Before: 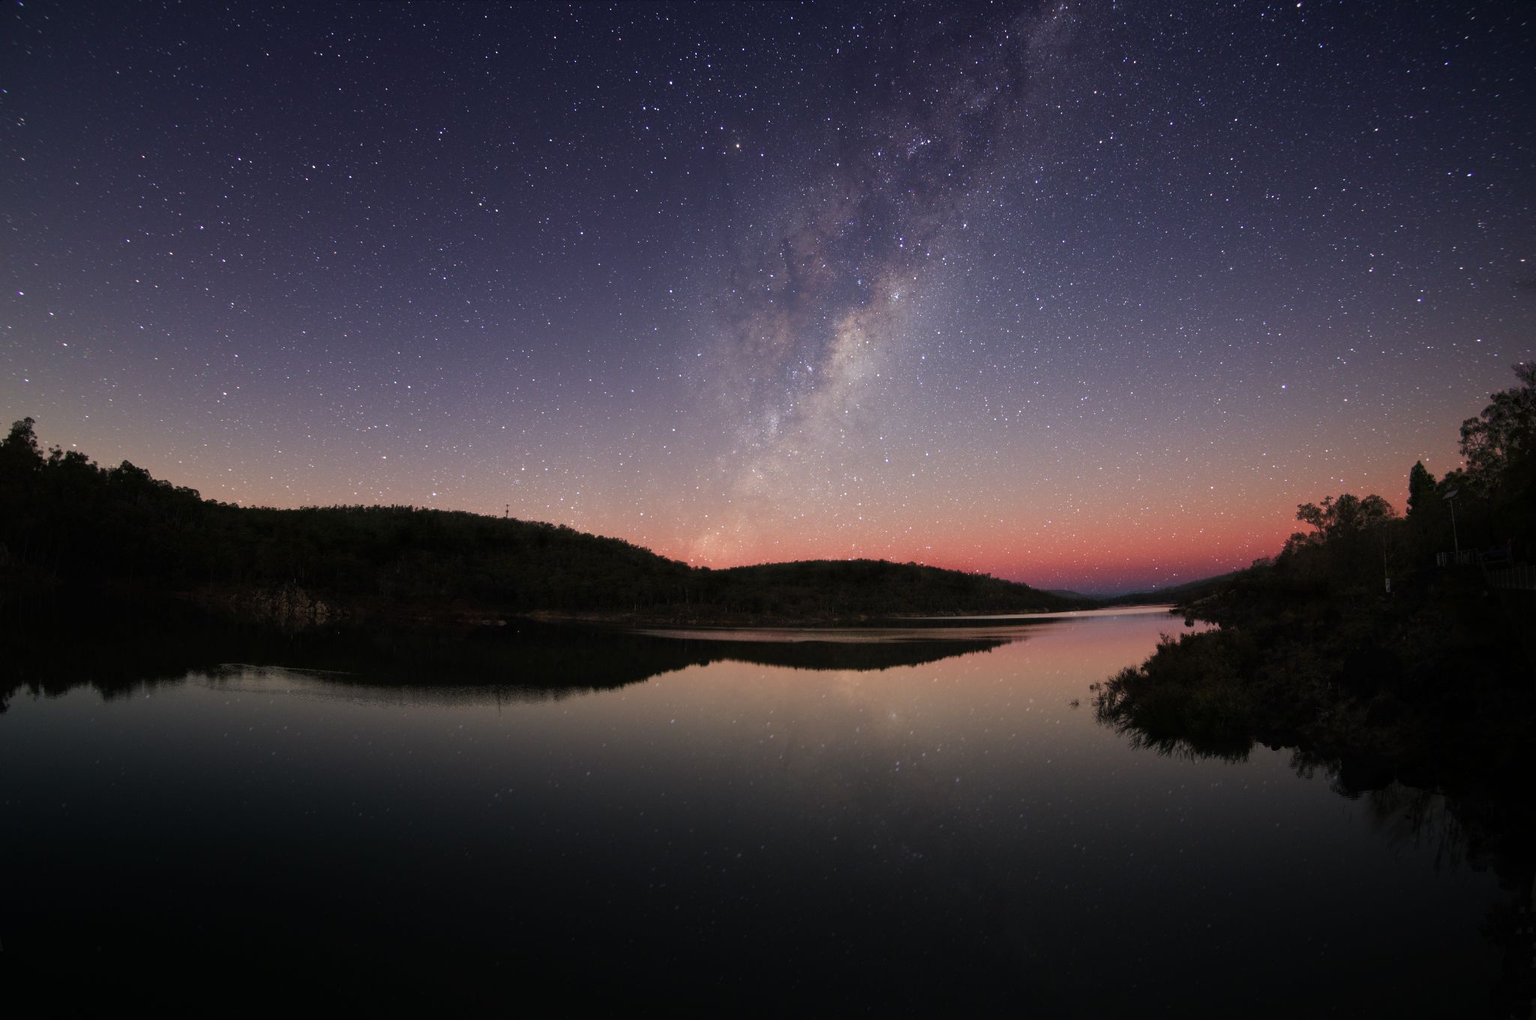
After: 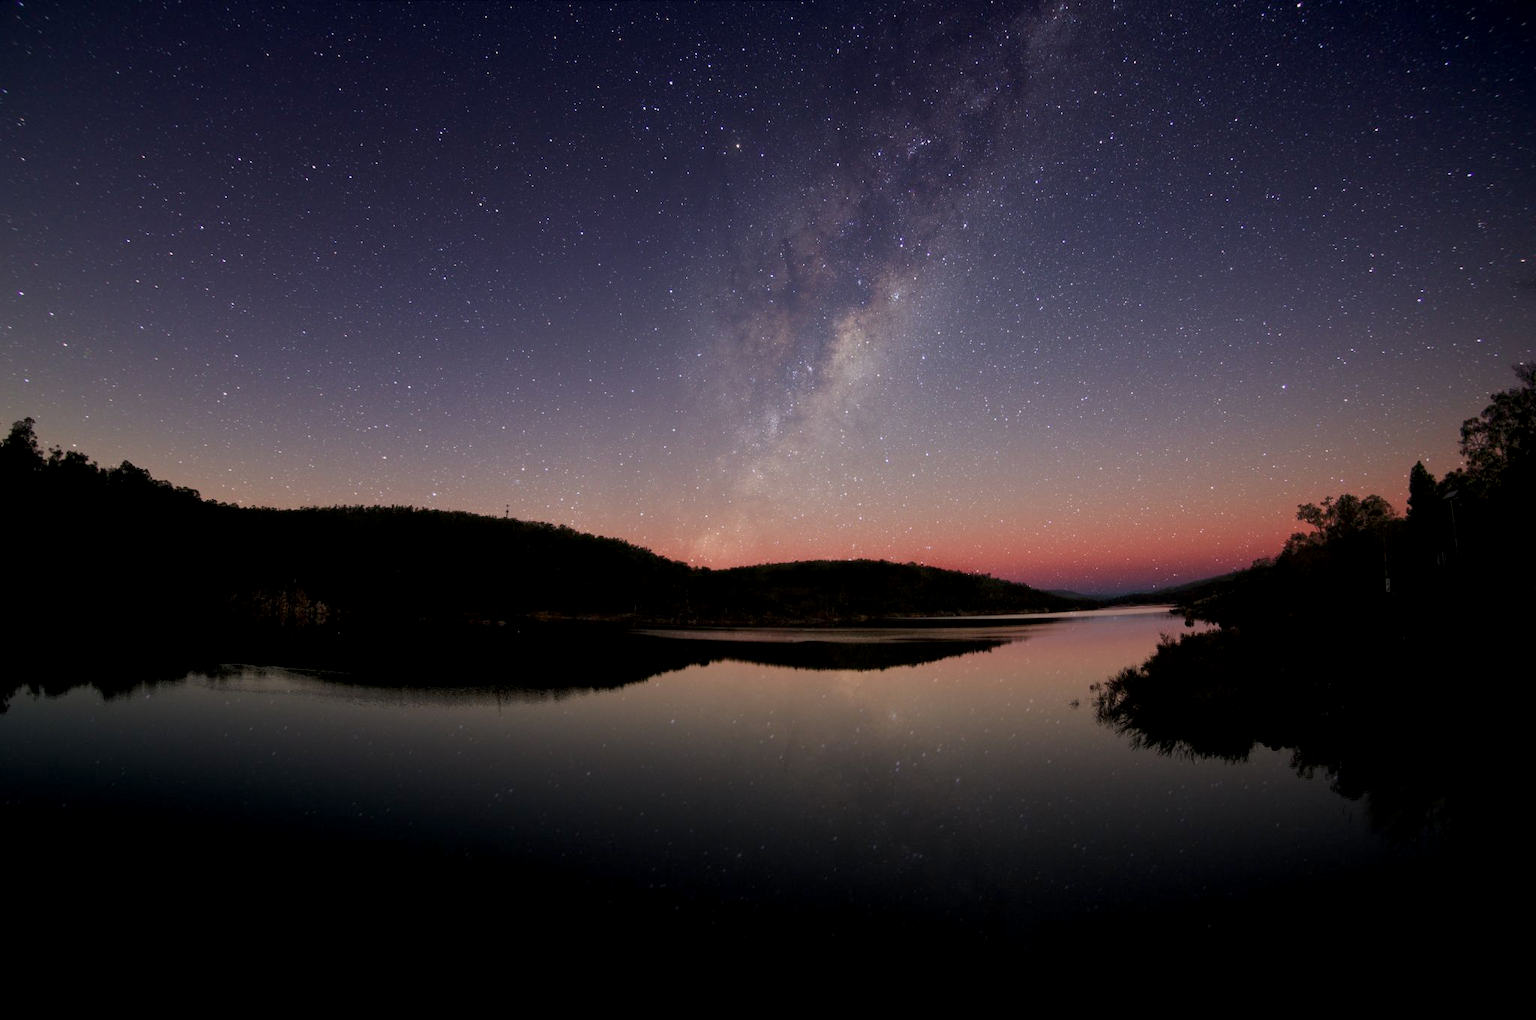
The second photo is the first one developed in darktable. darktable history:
exposure: black level correction 0.006, exposure -0.226 EV, compensate exposure bias true, compensate highlight preservation false
